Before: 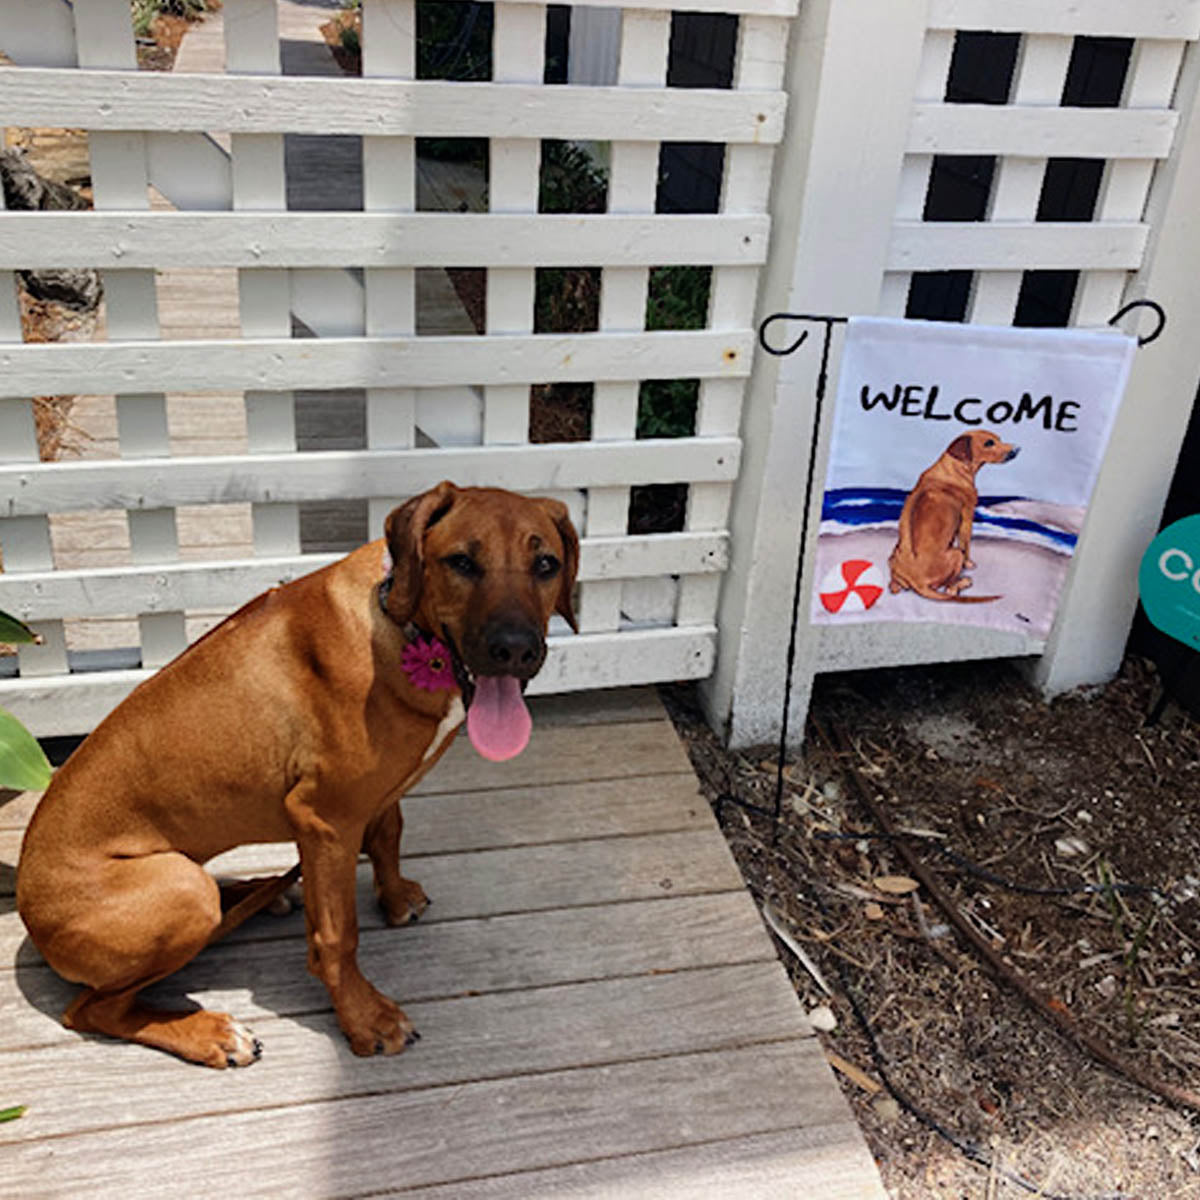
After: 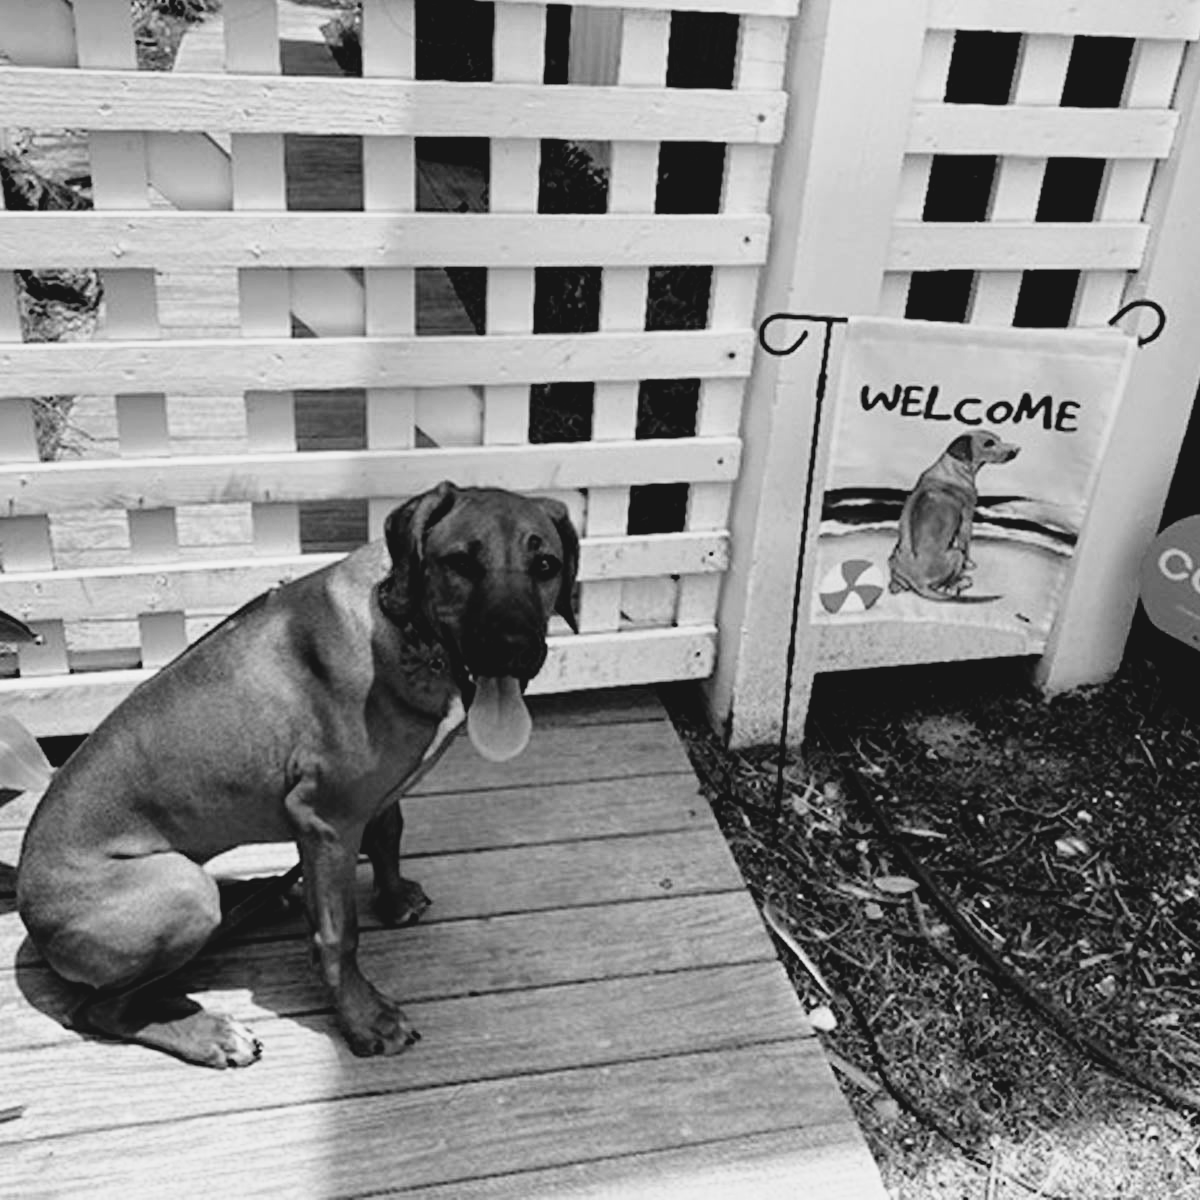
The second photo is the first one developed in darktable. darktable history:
exposure: black level correction 0.011, compensate highlight preservation false
tone curve: curves: ch0 [(0, 0.074) (0.129, 0.136) (0.285, 0.301) (0.689, 0.764) (0.854, 0.926) (0.987, 0.977)]; ch1 [(0, 0) (0.337, 0.249) (0.434, 0.437) (0.485, 0.491) (0.515, 0.495) (0.566, 0.57) (0.625, 0.625) (0.764, 0.806) (1, 1)]; ch2 [(0, 0) (0.314, 0.301) (0.401, 0.411) (0.505, 0.499) (0.54, 0.54) (0.608, 0.613) (0.706, 0.735) (1, 1)], color space Lab, independent channels, preserve colors none
monochrome: a -35.87, b 49.73, size 1.7
